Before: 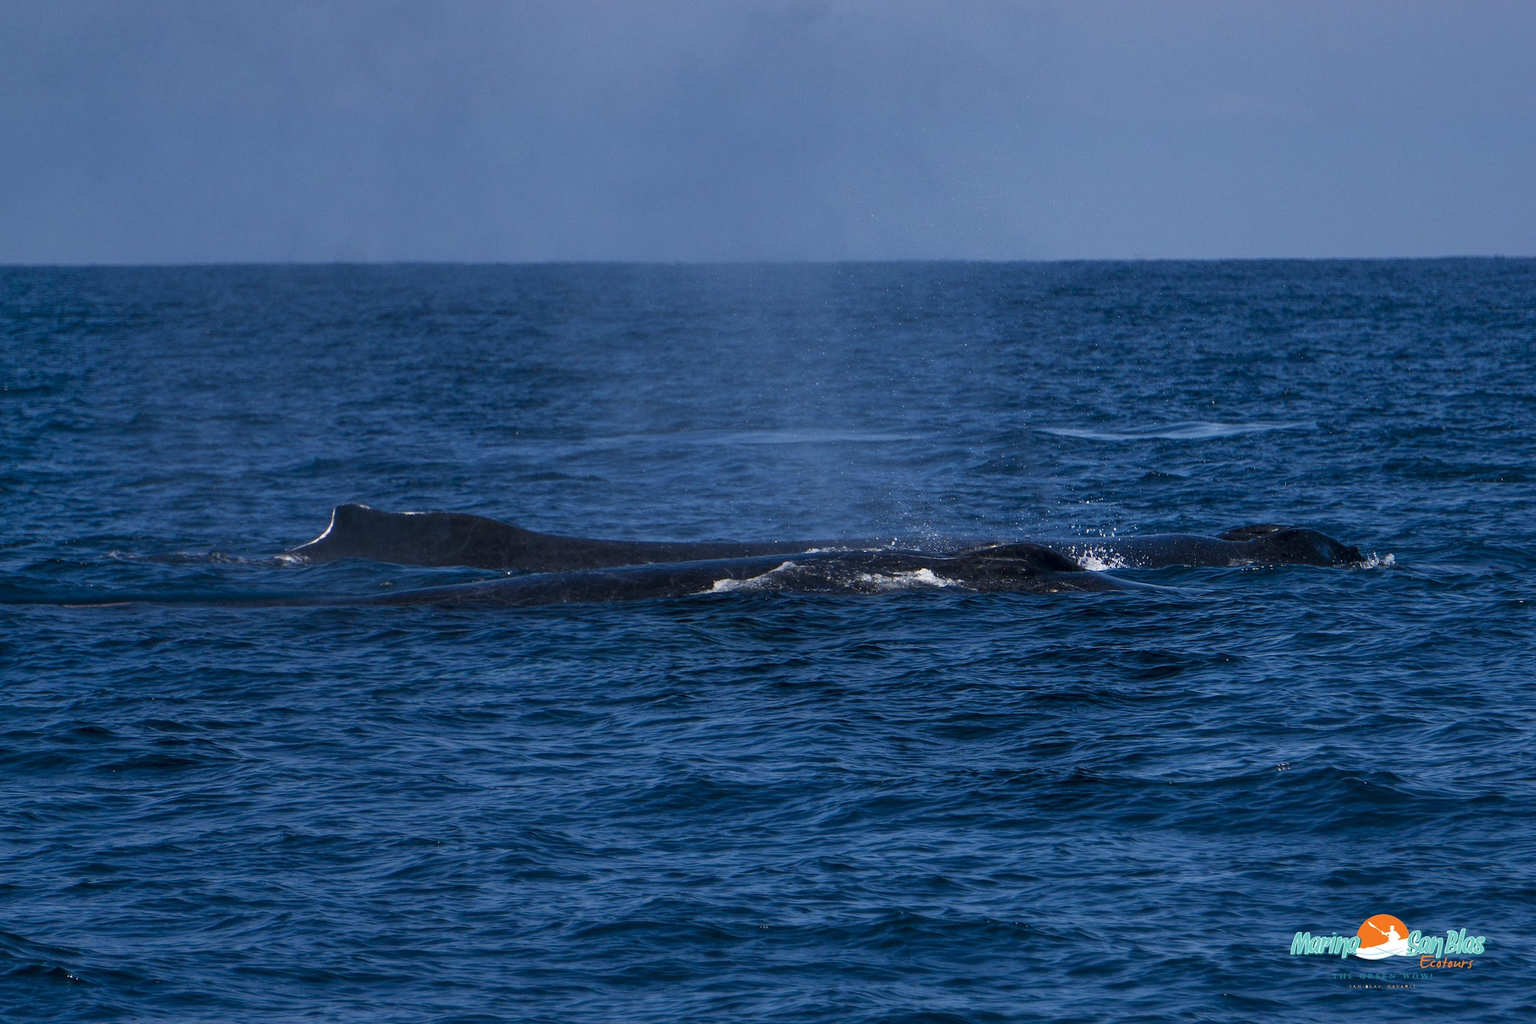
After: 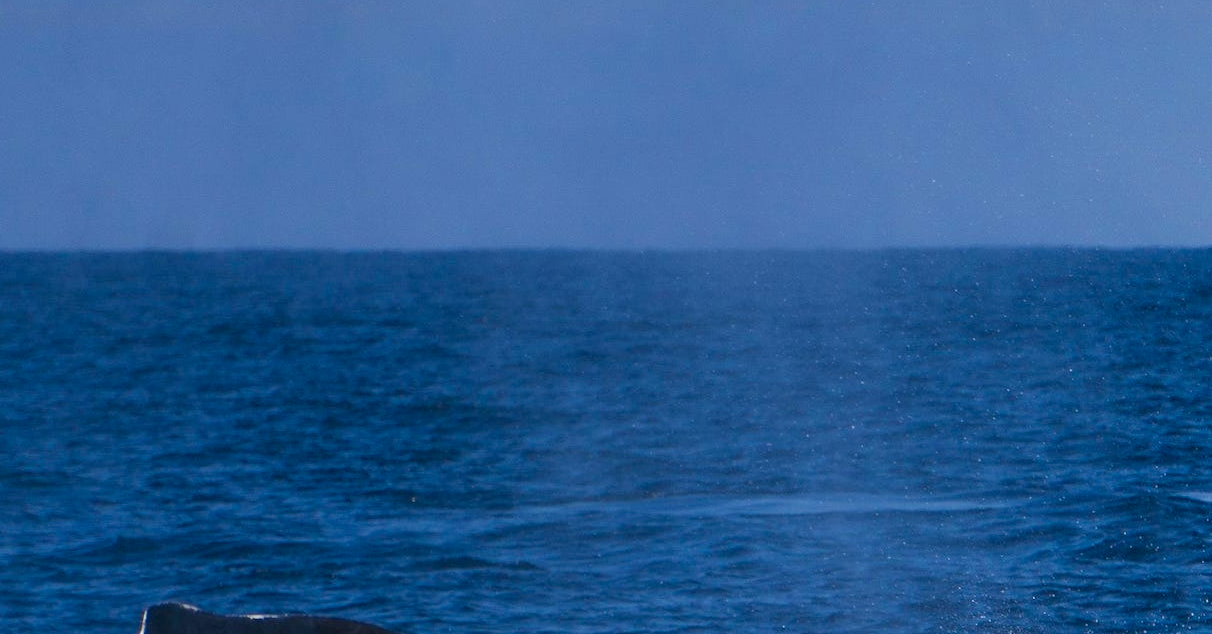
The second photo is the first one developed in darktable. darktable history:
crop: left 15.306%, top 9.065%, right 30.789%, bottom 48.638%
color balance rgb: perceptual saturation grading › global saturation 25%, global vibrance 20%
